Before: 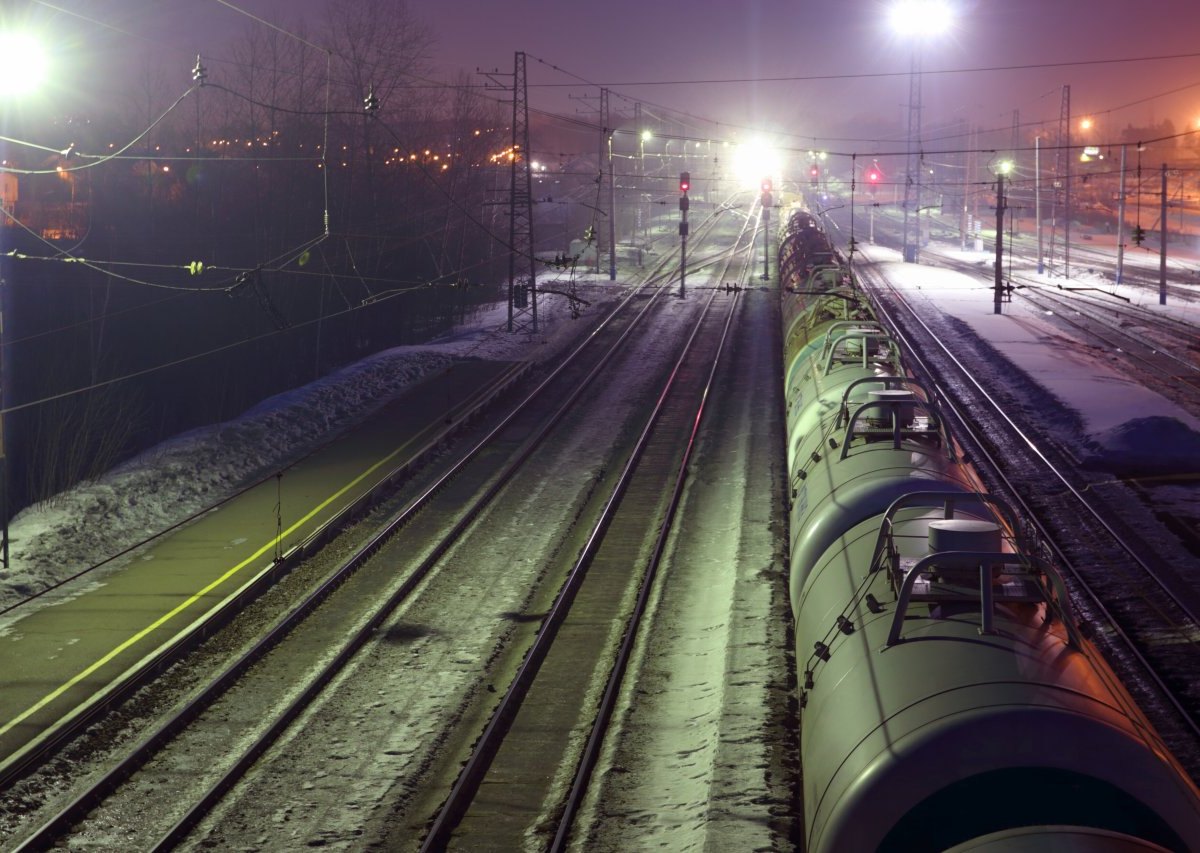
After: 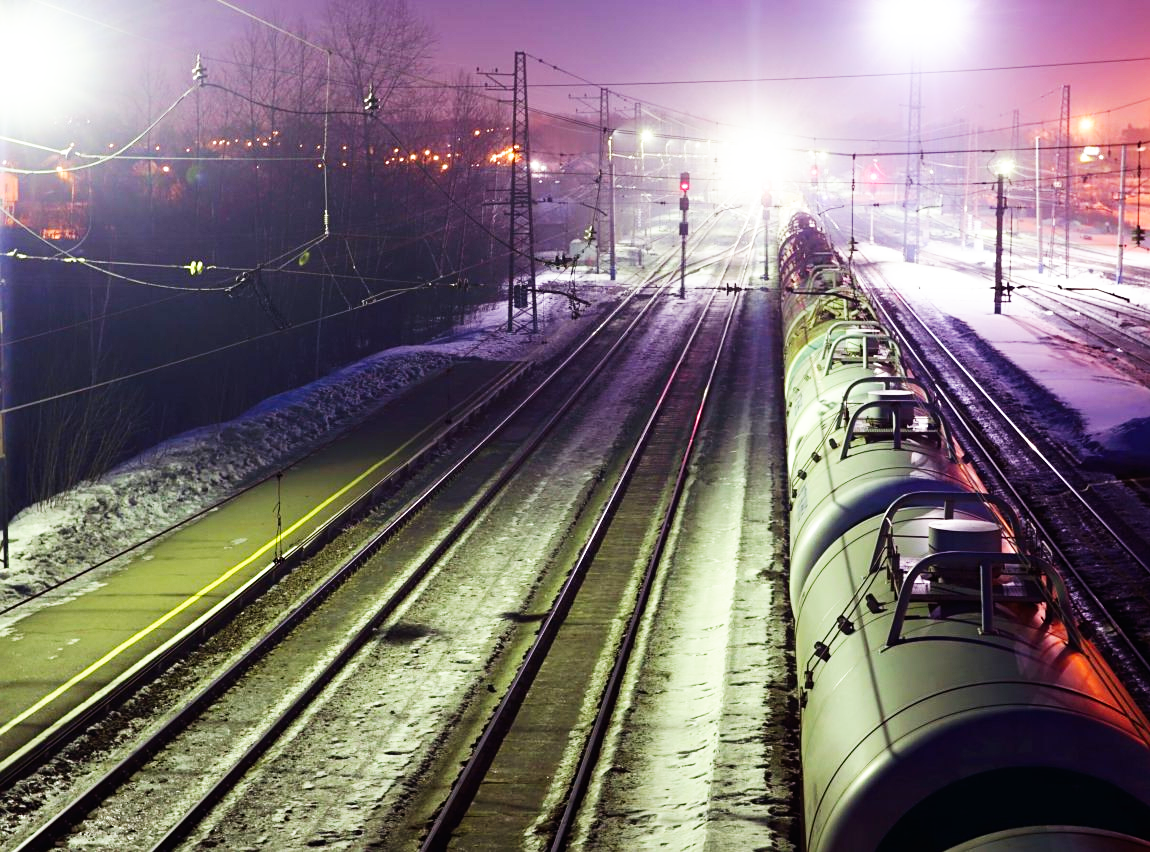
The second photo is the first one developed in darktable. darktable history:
crop: right 4.095%, bottom 0.039%
base curve: curves: ch0 [(0, 0) (0.007, 0.004) (0.027, 0.03) (0.046, 0.07) (0.207, 0.54) (0.442, 0.872) (0.673, 0.972) (1, 1)], preserve colors none
sharpen: amount 0.216
